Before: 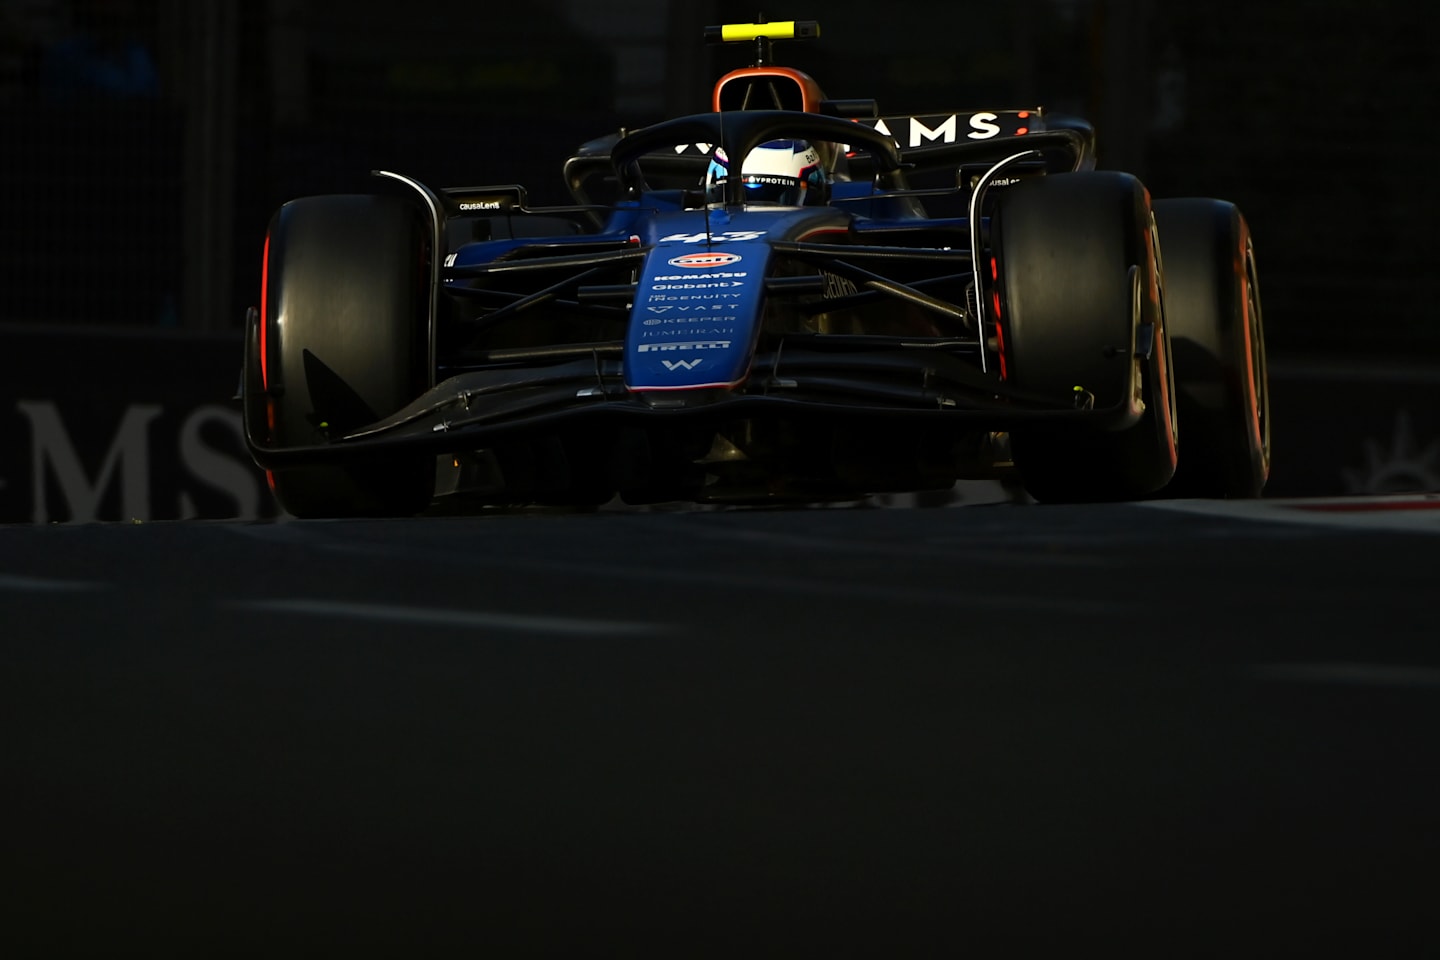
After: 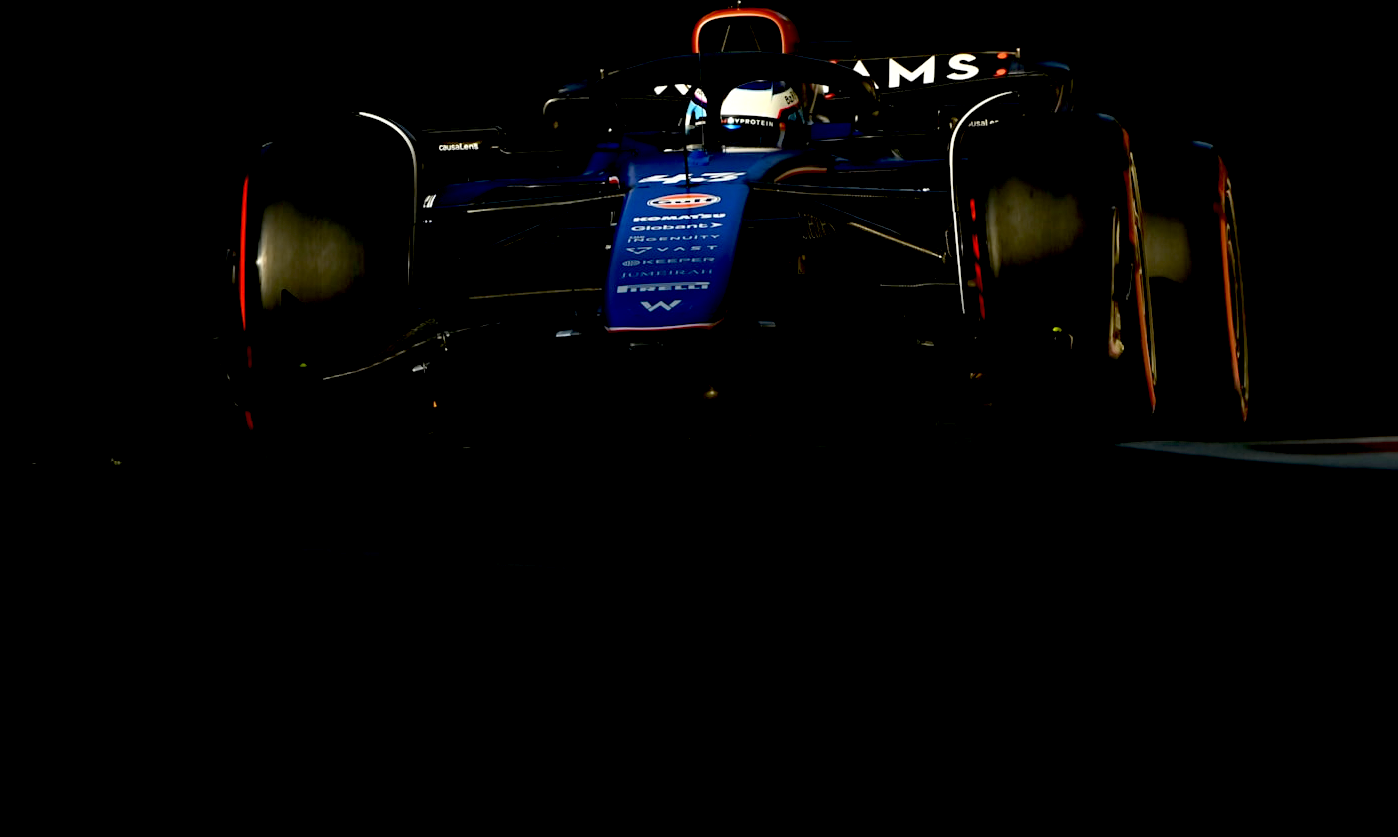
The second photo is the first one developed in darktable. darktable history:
crop: left 1.507%, top 6.147%, right 1.379%, bottom 6.637%
exposure: black level correction 0.025, exposure 0.182 EV, compensate highlight preservation false
